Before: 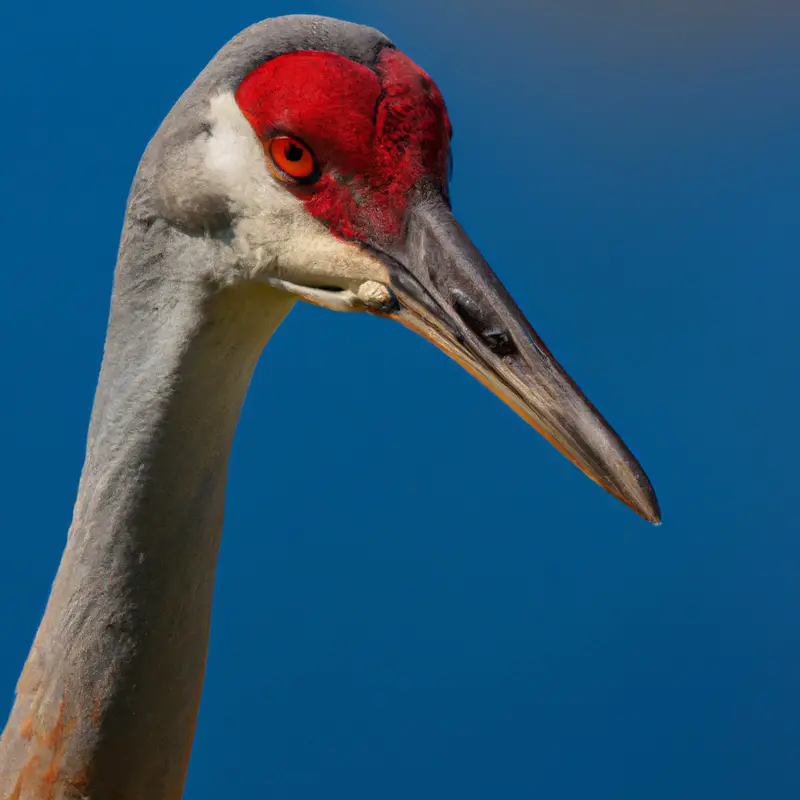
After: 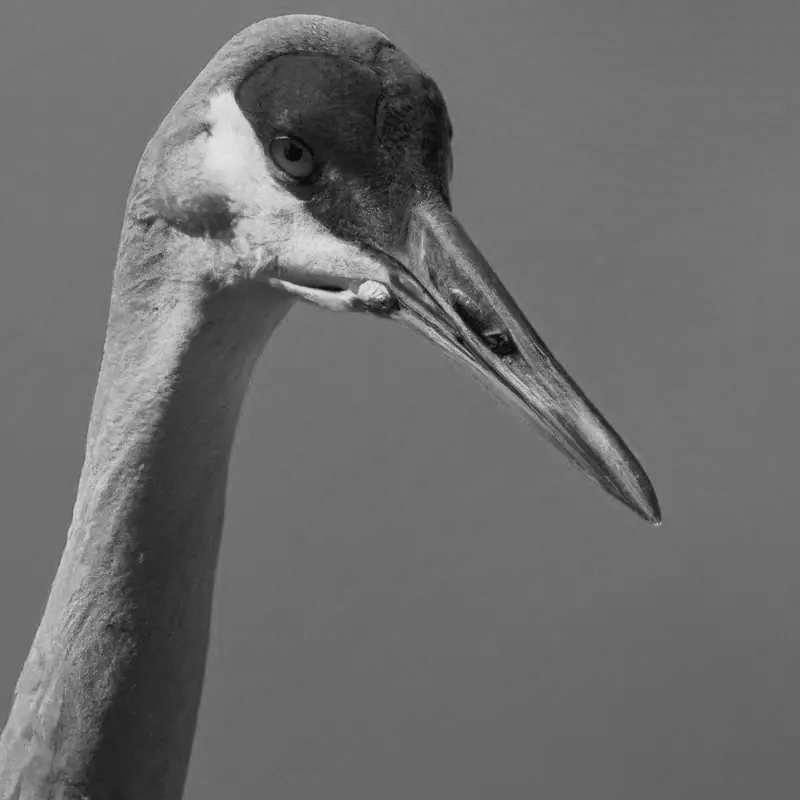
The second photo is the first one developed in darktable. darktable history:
tone curve: curves: ch0 [(0, 0) (0.003, 0.026) (0.011, 0.03) (0.025, 0.047) (0.044, 0.082) (0.069, 0.119) (0.1, 0.157) (0.136, 0.19) (0.177, 0.231) (0.224, 0.27) (0.277, 0.318) (0.335, 0.383) (0.399, 0.456) (0.468, 0.532) (0.543, 0.618) (0.623, 0.71) (0.709, 0.786) (0.801, 0.851) (0.898, 0.908) (1, 1)], preserve colors none
color look up table: target L [86.7, 86.7, 87.41, 75.88, 67, 61.32, 49.24, 34.88, 21.25, 201, 72.94, 62.46, 59.41, 55.8, 51.22, 41.83, 49.64, 44, 51.22, 45.36, 43.19, 32.32, 33.46, 9.598, 14.2, 2.461, 90.24, 80.97, 83.12, 74.42, 67.74, 64.74, 62.08, 71.47, 63.98, 46.84, 57.09, 37.13, 40.73, 23.07, 21.7, 17.06, 94.45, 83.12, 77.34, 79.88, 53.68, 48.44, 5.065], target a [-0.002 ×4, 0 ×6, -0.001, 0, 0, 0.001, 0, 0.001, 0, 0, 0, 0.001, 0, 0, 0.001, 0, 0, 0, -0.001, -0.001, -0.002, -0.001, 0, 0, 0, -0.001, 0, 0, 0, 0.001, 0, 0, 0, -0.001, -0.001, -0.002, -0.001, 0, 0.001, 0, 0], target b [0.022 ×4, 0.002, 0.002, 0.001, 0.001, 0.001, -0.001, 0.002, 0.002, 0.002, -0.004, 0.001, -0.003, 0.001, 0.001, 0.001, -0.003, 0.001, -0.003, -0.003, -0.001, -0.001, 0.001, 0.001, 0.022, 0.023, 0.022, 0.002 ×5, 0.001, 0.002, -0.003, -0.003, 0.001, 0.001, 0.009, 0, 0.023, 0.002, 0.001, -0.002, 0.001, 0.001], num patches 49
